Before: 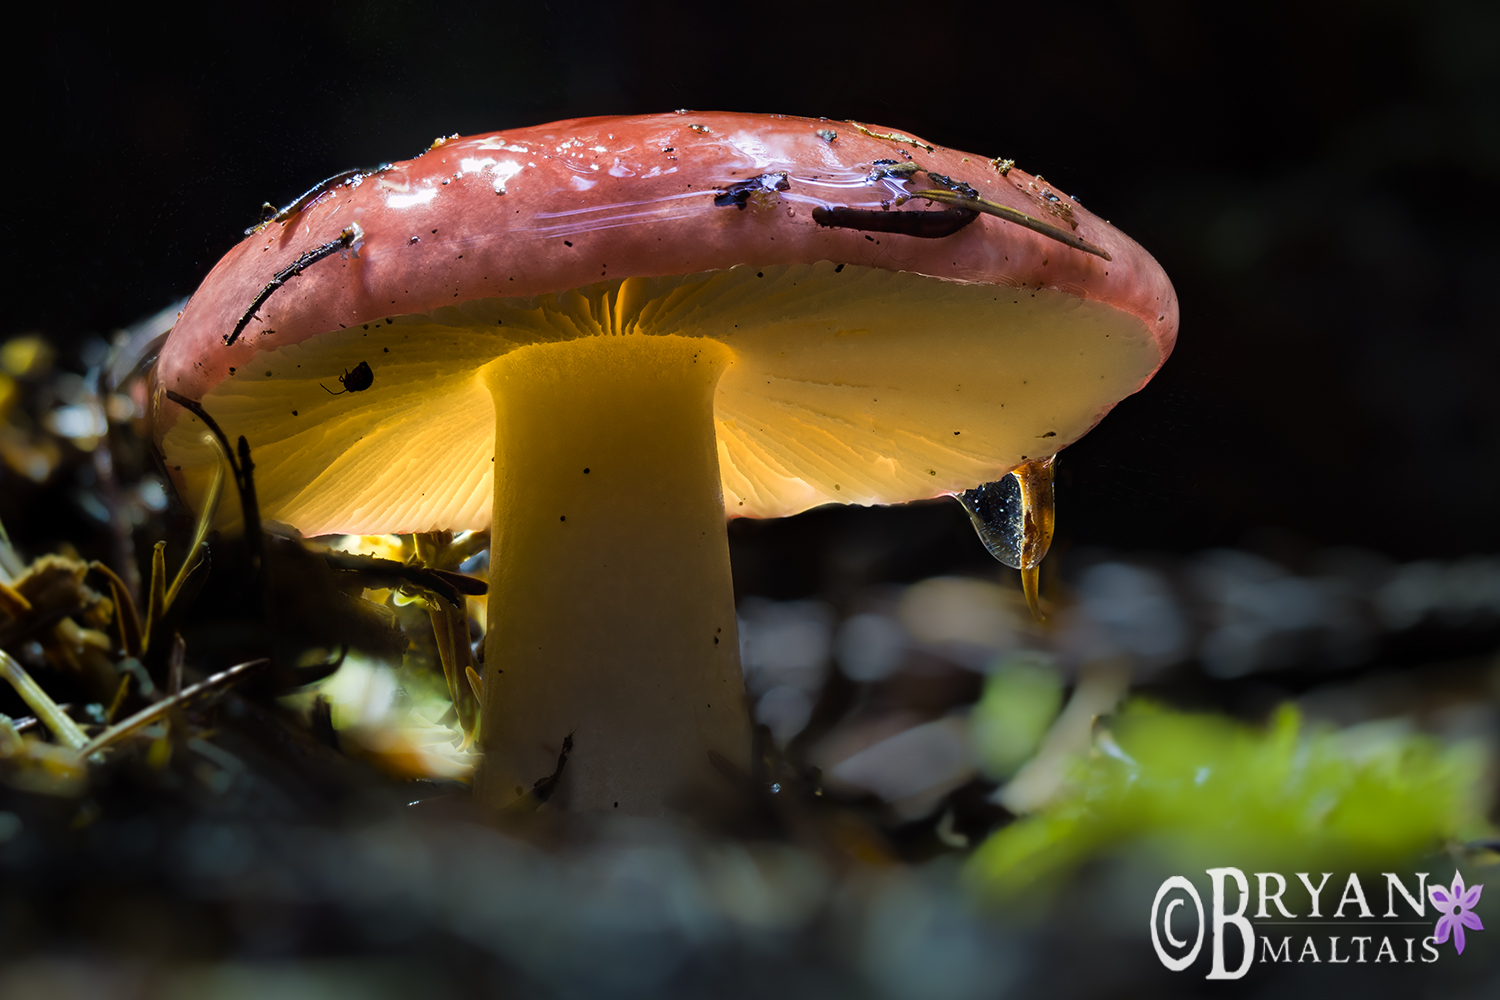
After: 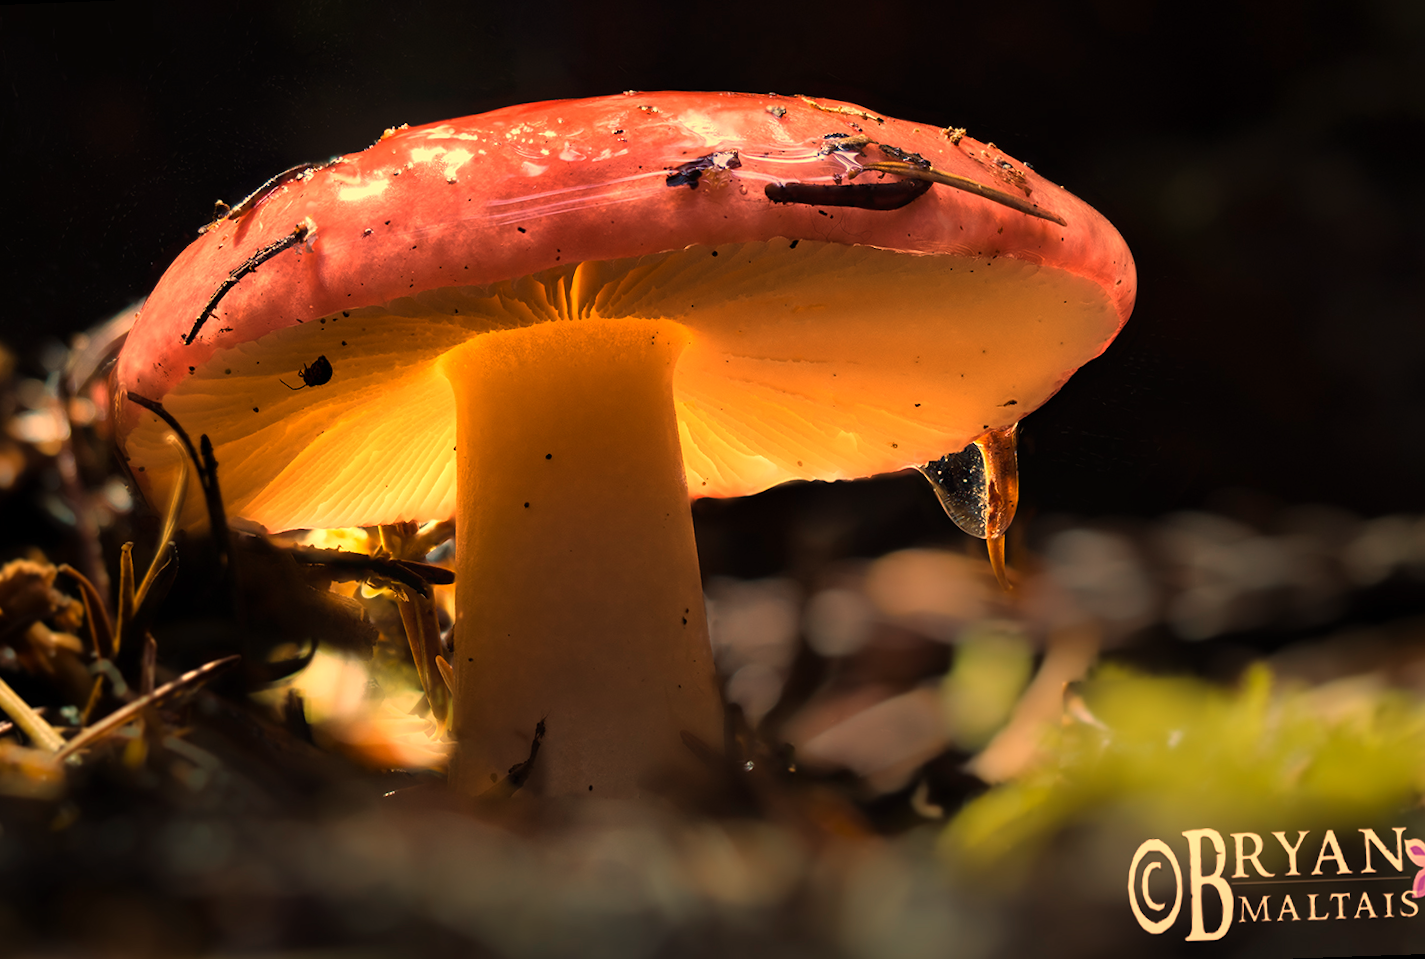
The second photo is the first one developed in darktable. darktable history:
white balance: red 1.467, blue 0.684
rotate and perspective: rotation -2.12°, lens shift (vertical) 0.009, lens shift (horizontal) -0.008, automatic cropping original format, crop left 0.036, crop right 0.964, crop top 0.05, crop bottom 0.959
